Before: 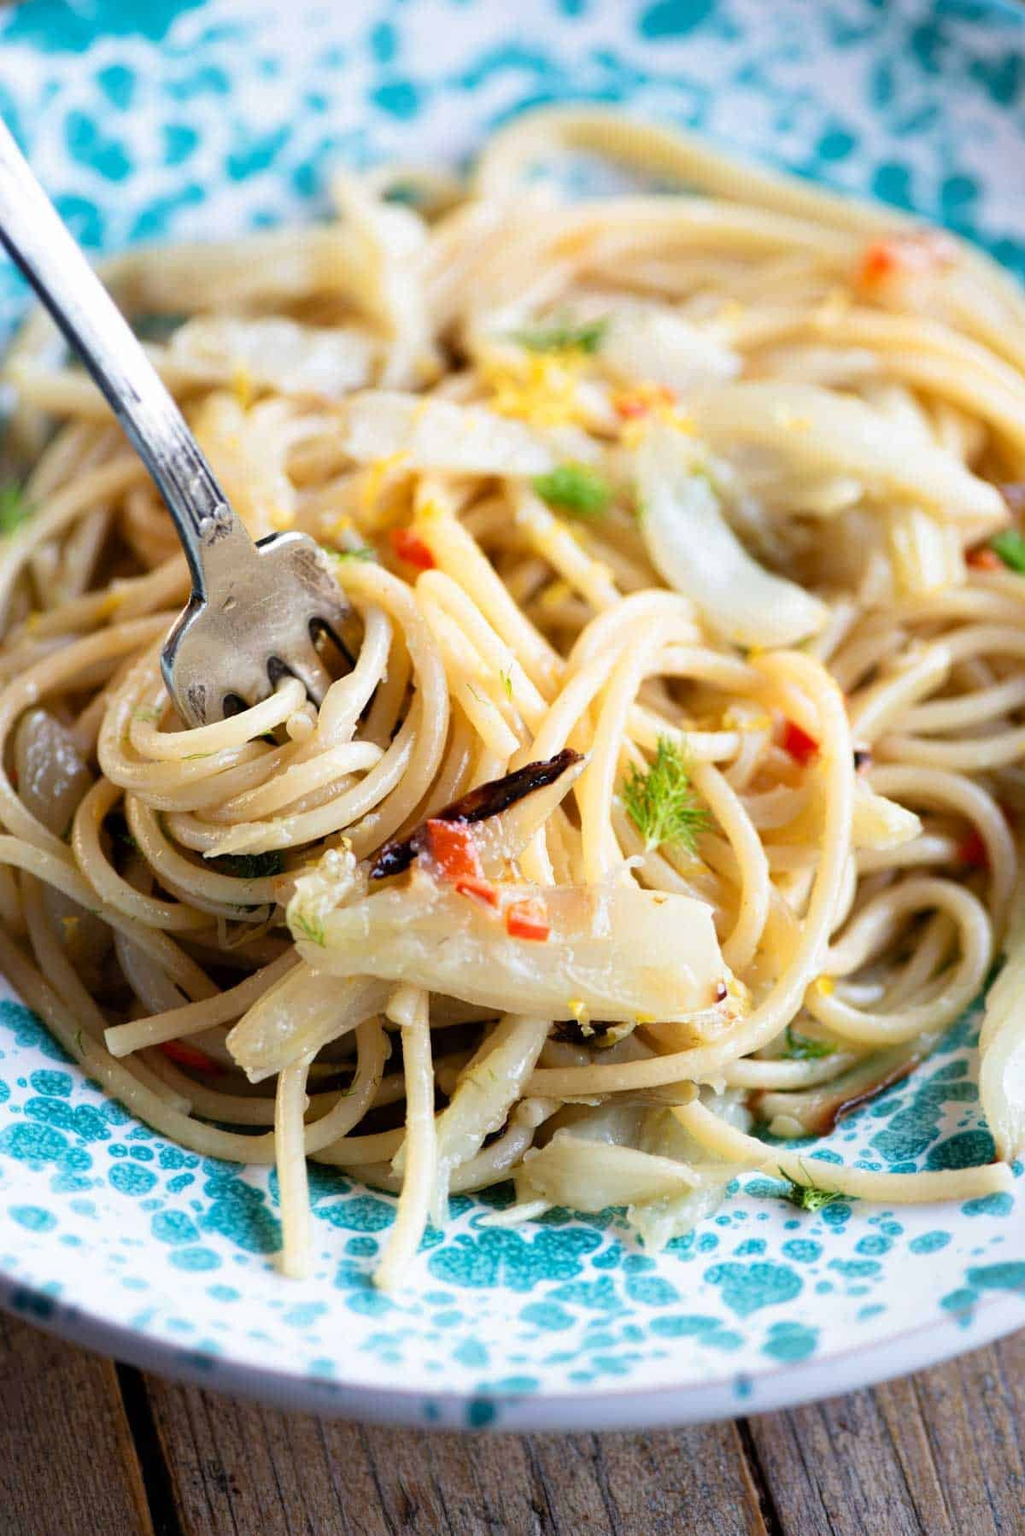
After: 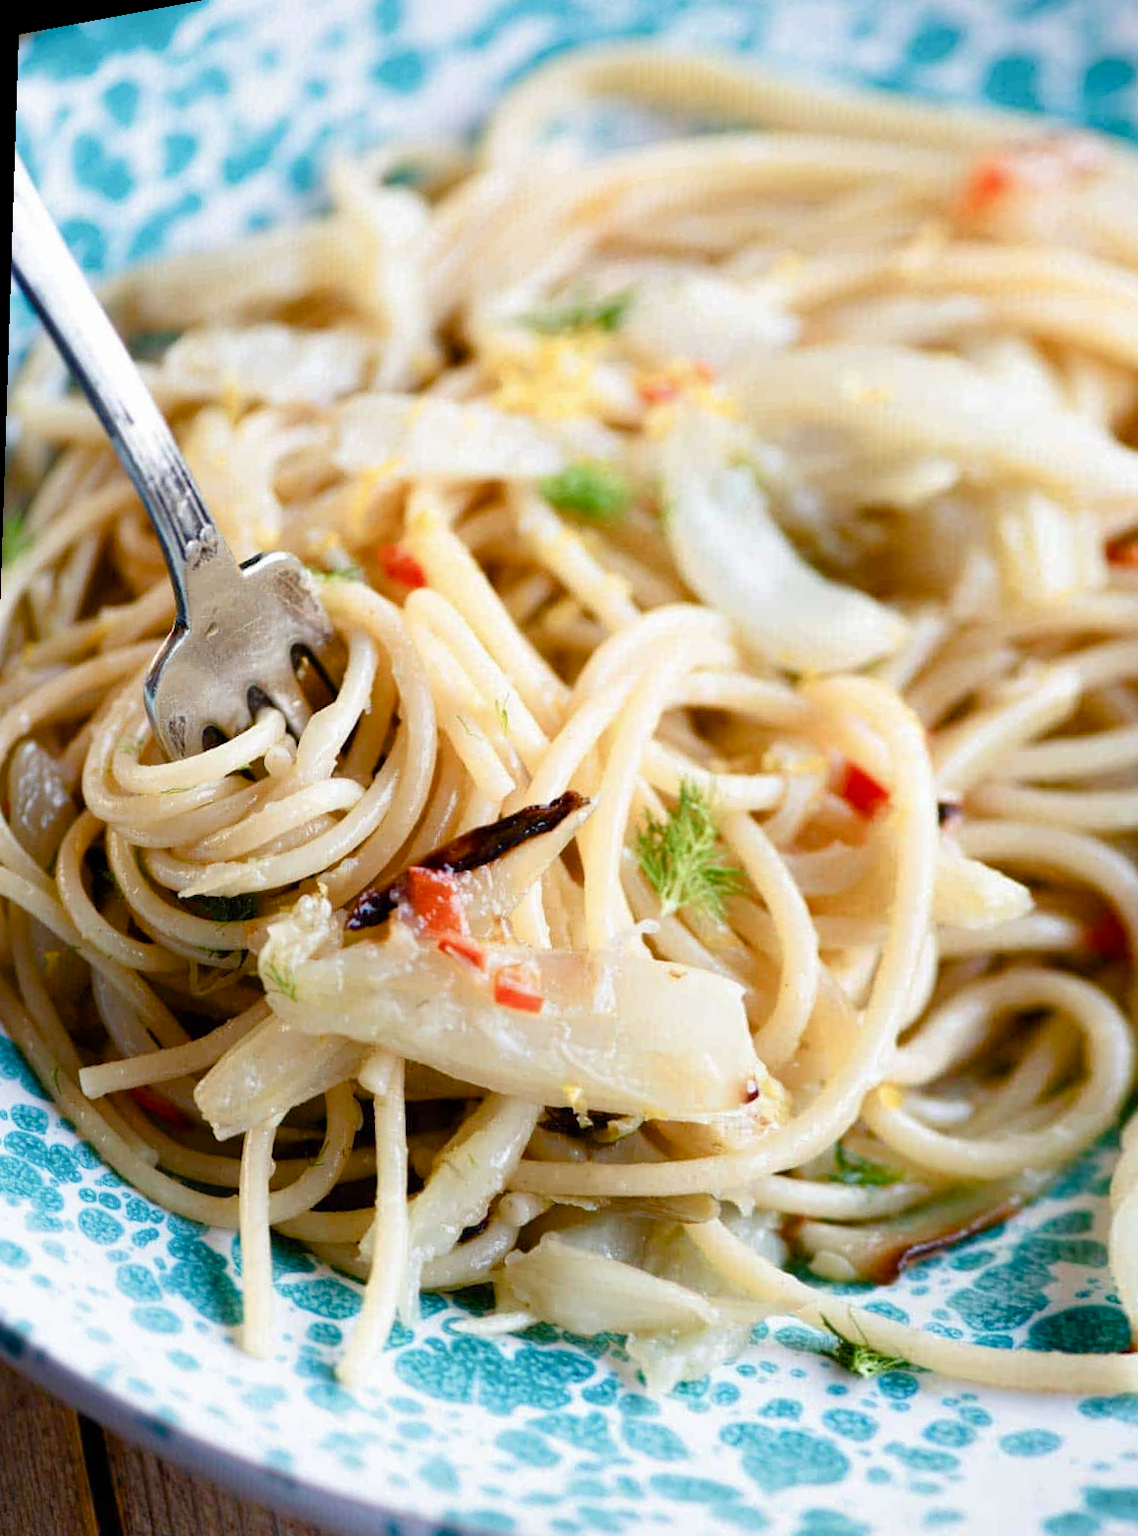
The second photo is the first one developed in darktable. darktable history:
color balance rgb: perceptual saturation grading › global saturation 20%, perceptual saturation grading › highlights -50%, perceptual saturation grading › shadows 30%
exposure: exposure 0 EV, compensate highlight preservation false
crop and rotate: right 5.167%
rotate and perspective: rotation 1.69°, lens shift (vertical) -0.023, lens shift (horizontal) -0.291, crop left 0.025, crop right 0.988, crop top 0.092, crop bottom 0.842
